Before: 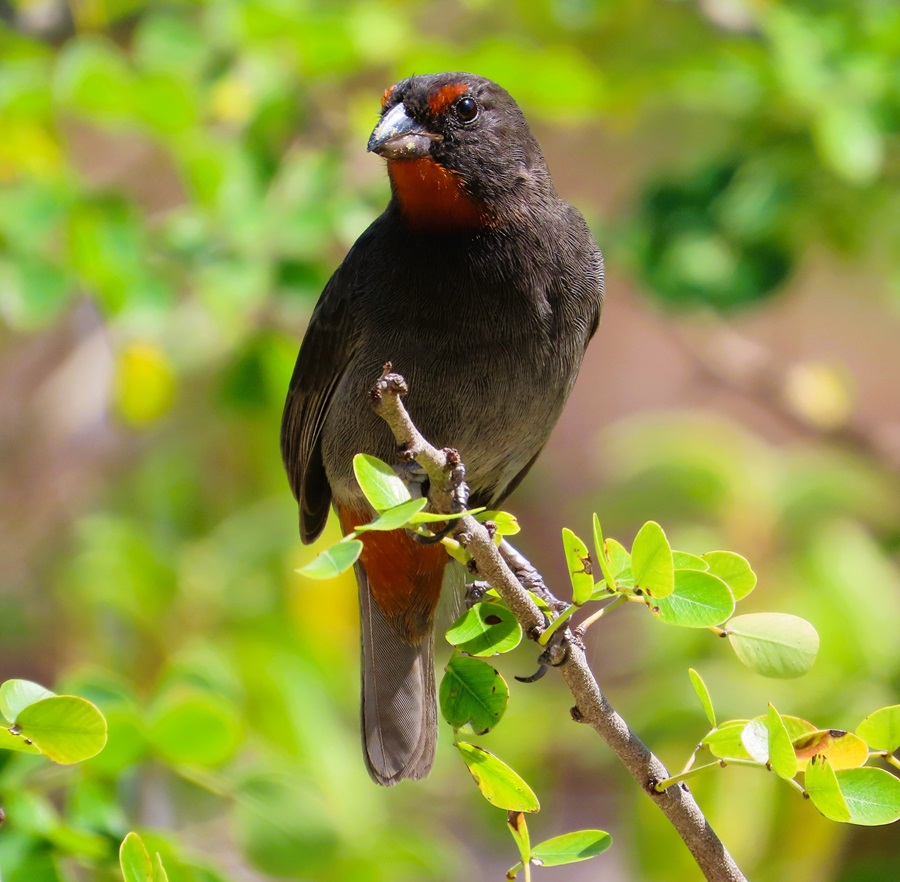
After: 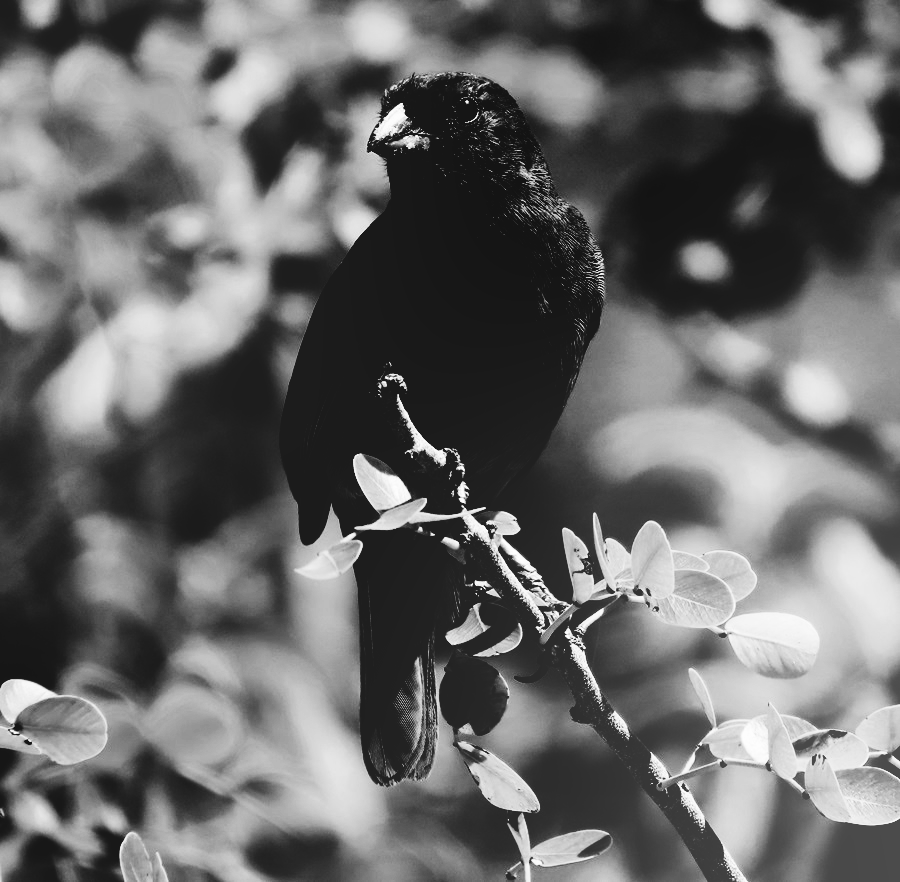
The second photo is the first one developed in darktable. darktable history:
color calibration: output gray [0.22, 0.42, 0.37, 0], gray › normalize channels true, illuminant same as pipeline (D50), adaptation XYZ, x 0.346, y 0.359, gamut compression 0
bloom: size 40%
contrast brightness saturation: contrast 0.77, brightness -1, saturation 1
